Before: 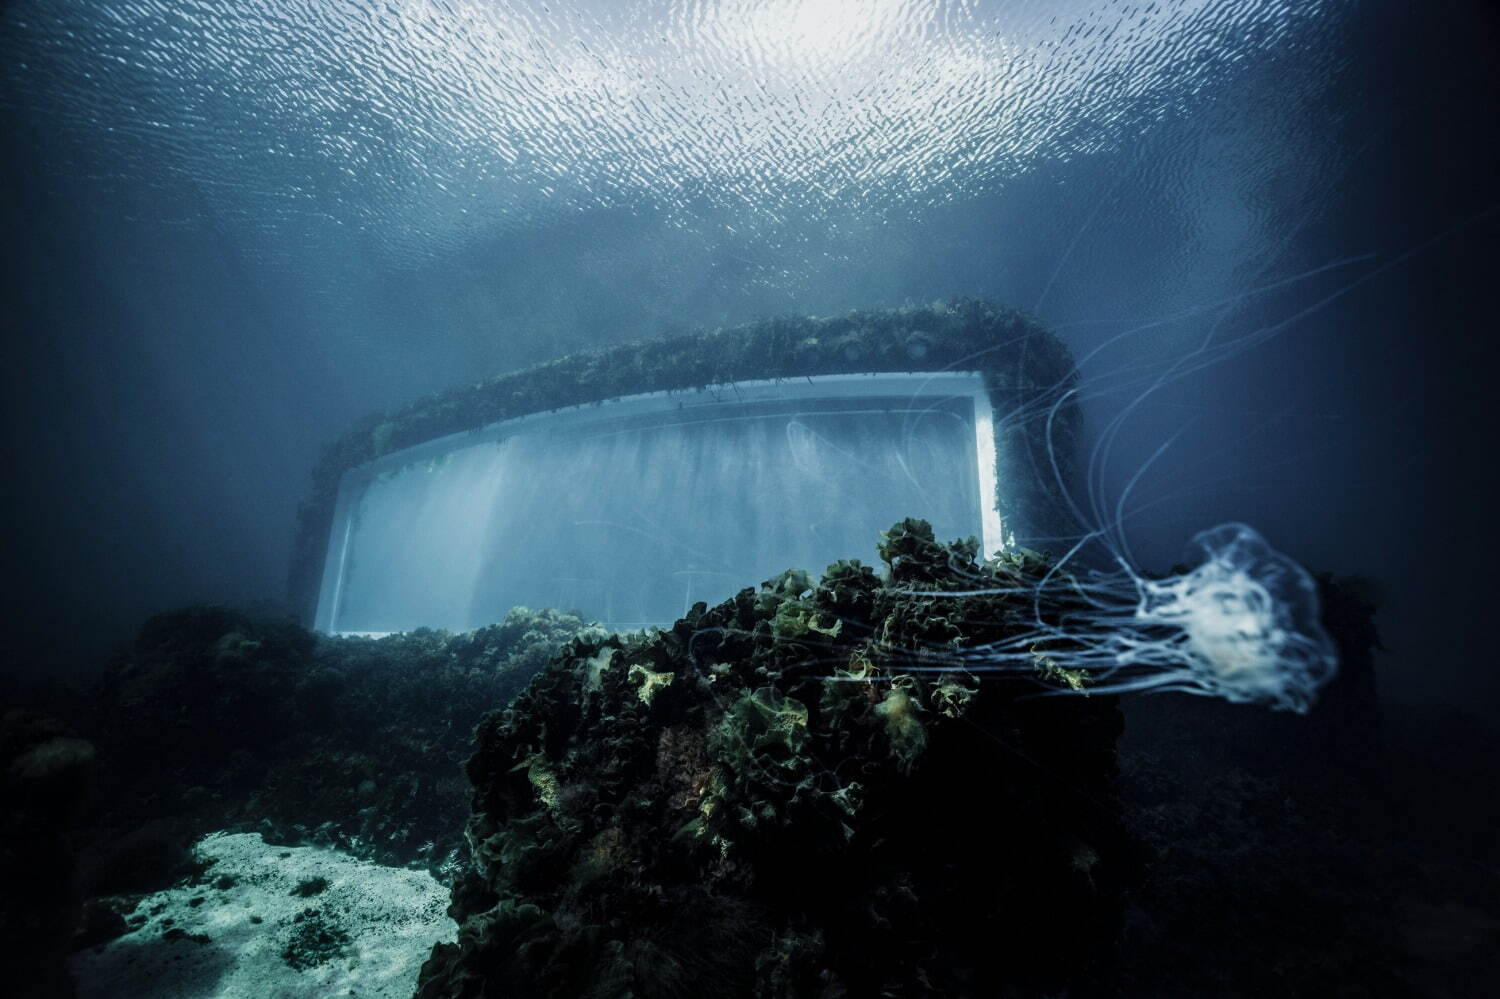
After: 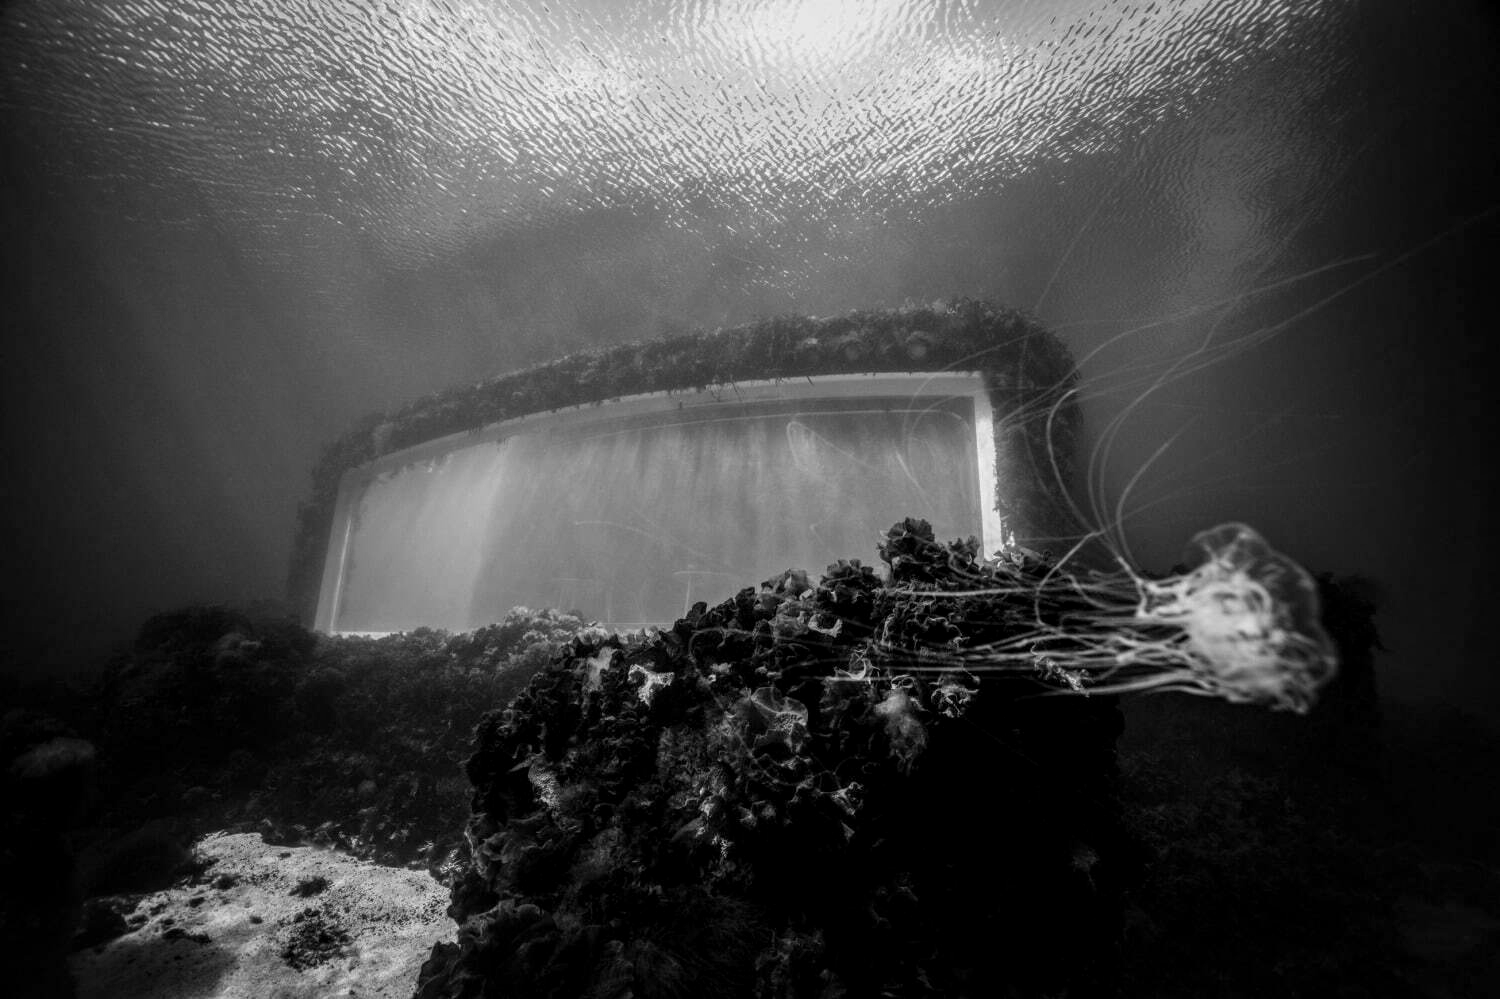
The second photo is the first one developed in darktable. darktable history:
color correction: highlights a* 15.46, highlights b* -20.56
monochrome: a 32, b 64, size 2.3
local contrast: on, module defaults
